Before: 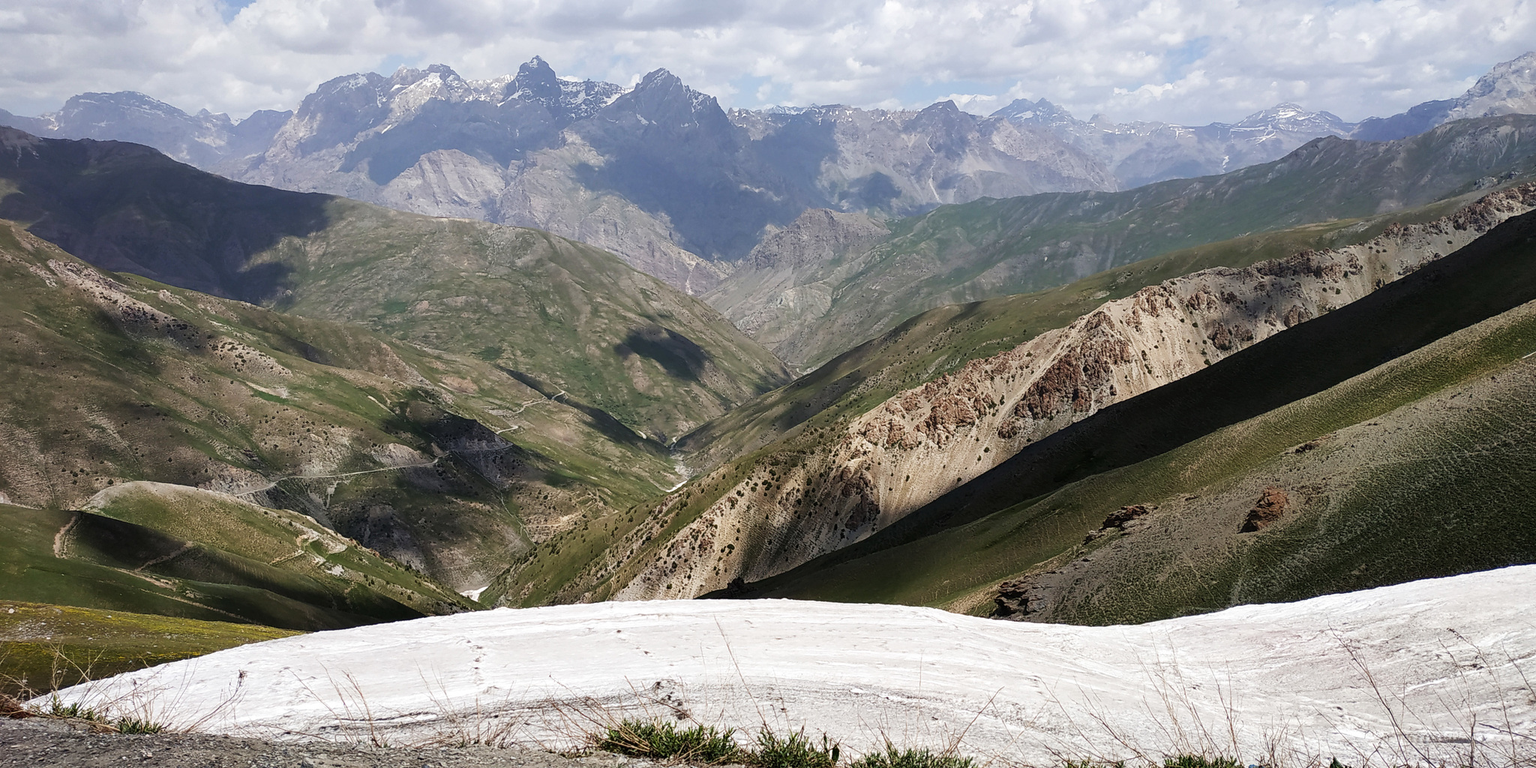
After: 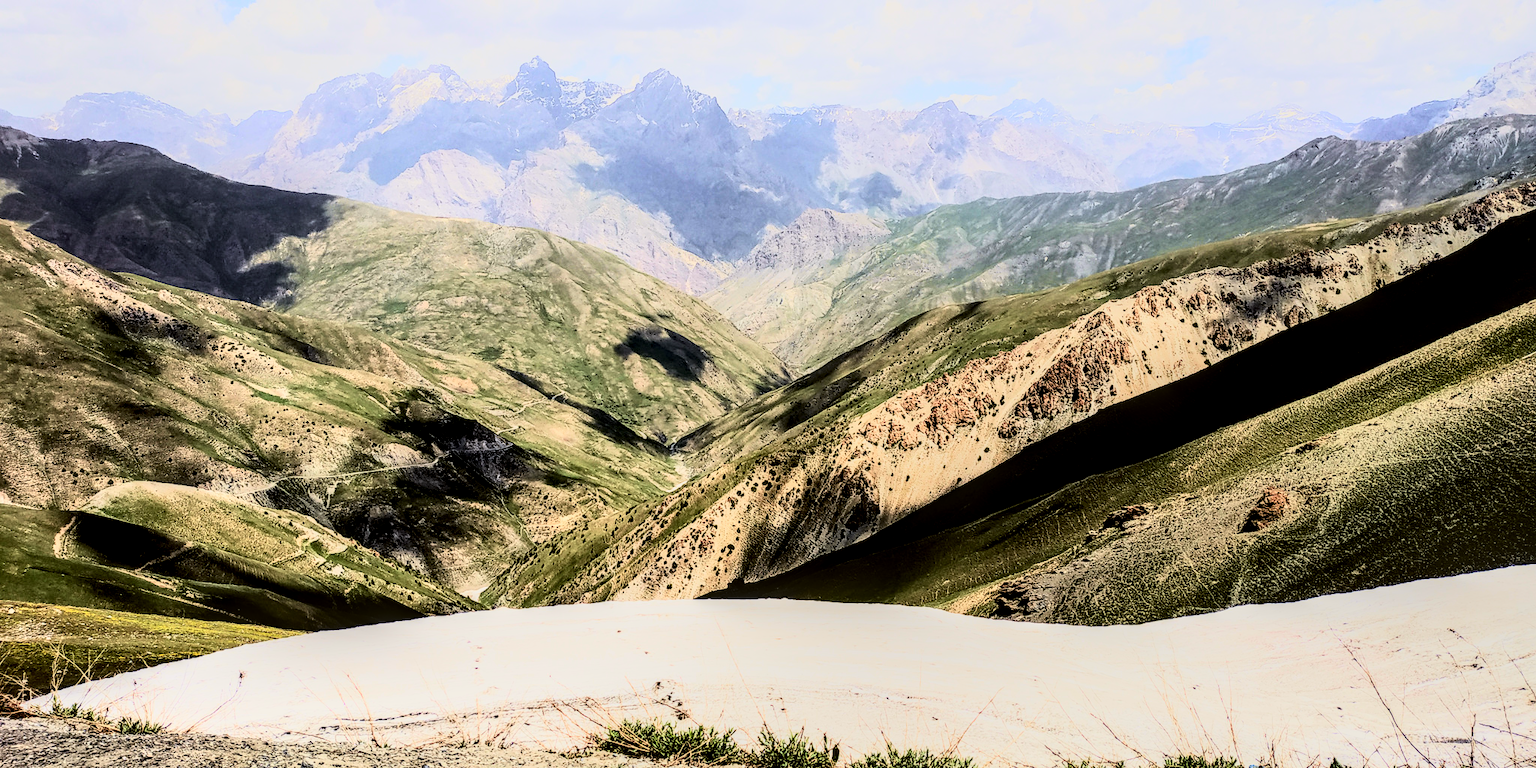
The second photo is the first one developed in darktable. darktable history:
local contrast: detail 150%
rgb curve: curves: ch0 [(0, 0) (0.21, 0.15) (0.24, 0.21) (0.5, 0.75) (0.75, 0.96) (0.89, 0.99) (1, 1)]; ch1 [(0, 0.02) (0.21, 0.13) (0.25, 0.2) (0.5, 0.67) (0.75, 0.9) (0.89, 0.97) (1, 1)]; ch2 [(0, 0.02) (0.21, 0.13) (0.25, 0.2) (0.5, 0.67) (0.75, 0.9) (0.89, 0.97) (1, 1)], compensate middle gray true
tone curve: curves: ch0 [(0, 0) (0.091, 0.066) (0.184, 0.16) (0.491, 0.519) (0.748, 0.765) (1, 0.919)]; ch1 [(0, 0) (0.179, 0.173) (0.322, 0.32) (0.424, 0.424) (0.502, 0.504) (0.56, 0.575) (0.631, 0.675) (0.777, 0.806) (1, 1)]; ch2 [(0, 0) (0.434, 0.447) (0.485, 0.495) (0.524, 0.563) (0.676, 0.691) (1, 1)], color space Lab, independent channels, preserve colors none
